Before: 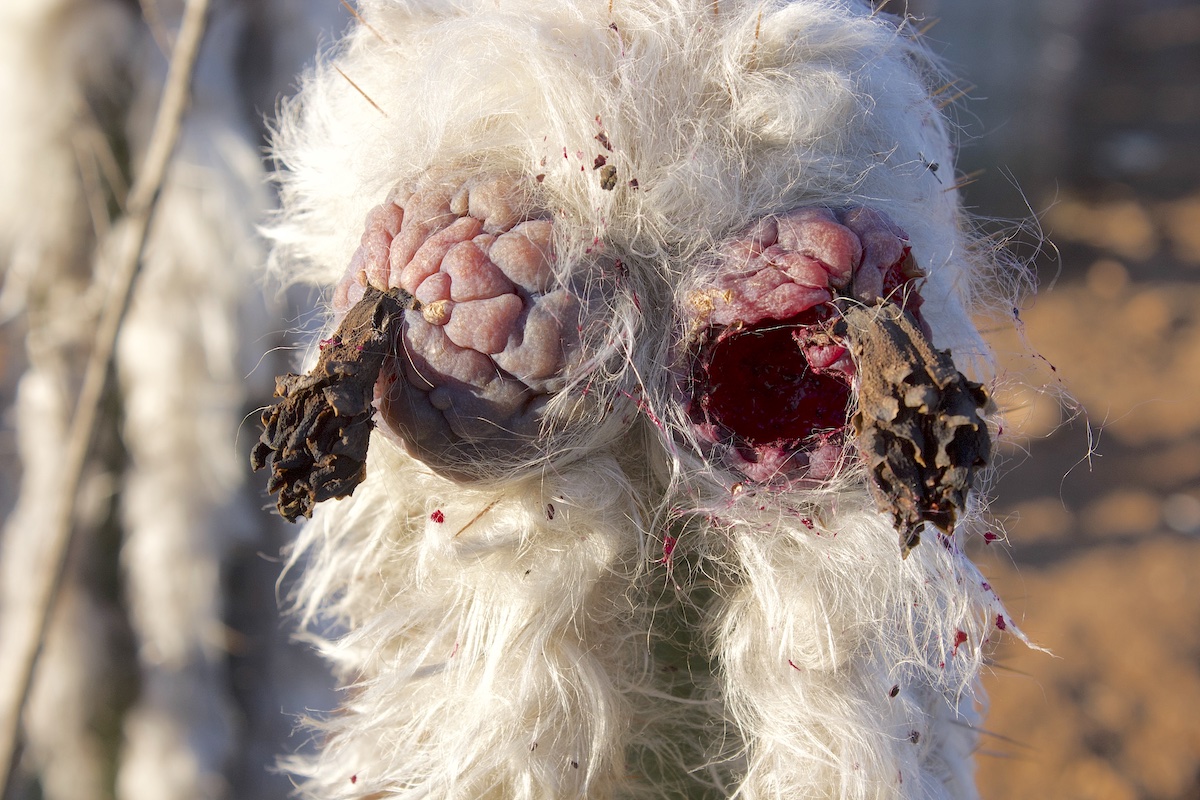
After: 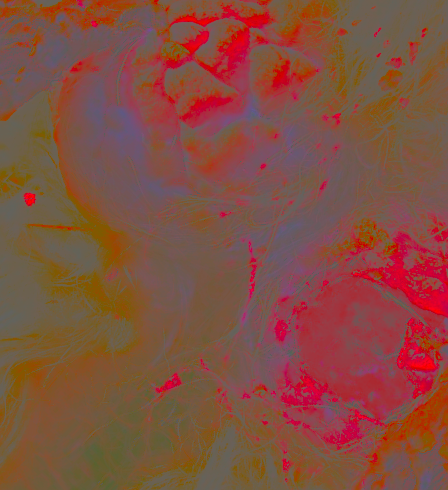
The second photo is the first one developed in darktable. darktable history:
crop and rotate: angle -45.1°, top 16.117%, right 0.861%, bottom 11.724%
tone equalizer: -8 EV -0.42 EV, -7 EV -0.378 EV, -6 EV -0.323 EV, -5 EV -0.25 EV, -3 EV 0.203 EV, -2 EV 0.34 EV, -1 EV 0.378 EV, +0 EV 0.434 EV, smoothing diameter 24.94%, edges refinement/feathering 6.17, preserve details guided filter
base curve: curves: ch0 [(0, 0) (0.257, 0.25) (0.482, 0.586) (0.757, 0.871) (1, 1)], preserve colors none
exposure: exposure -0.004 EV, compensate highlight preservation false
sharpen: on, module defaults
contrast brightness saturation: contrast -0.974, brightness -0.166, saturation 0.734
shadows and highlights: shadows 8.82, white point adjustment 0.863, highlights -38.27
